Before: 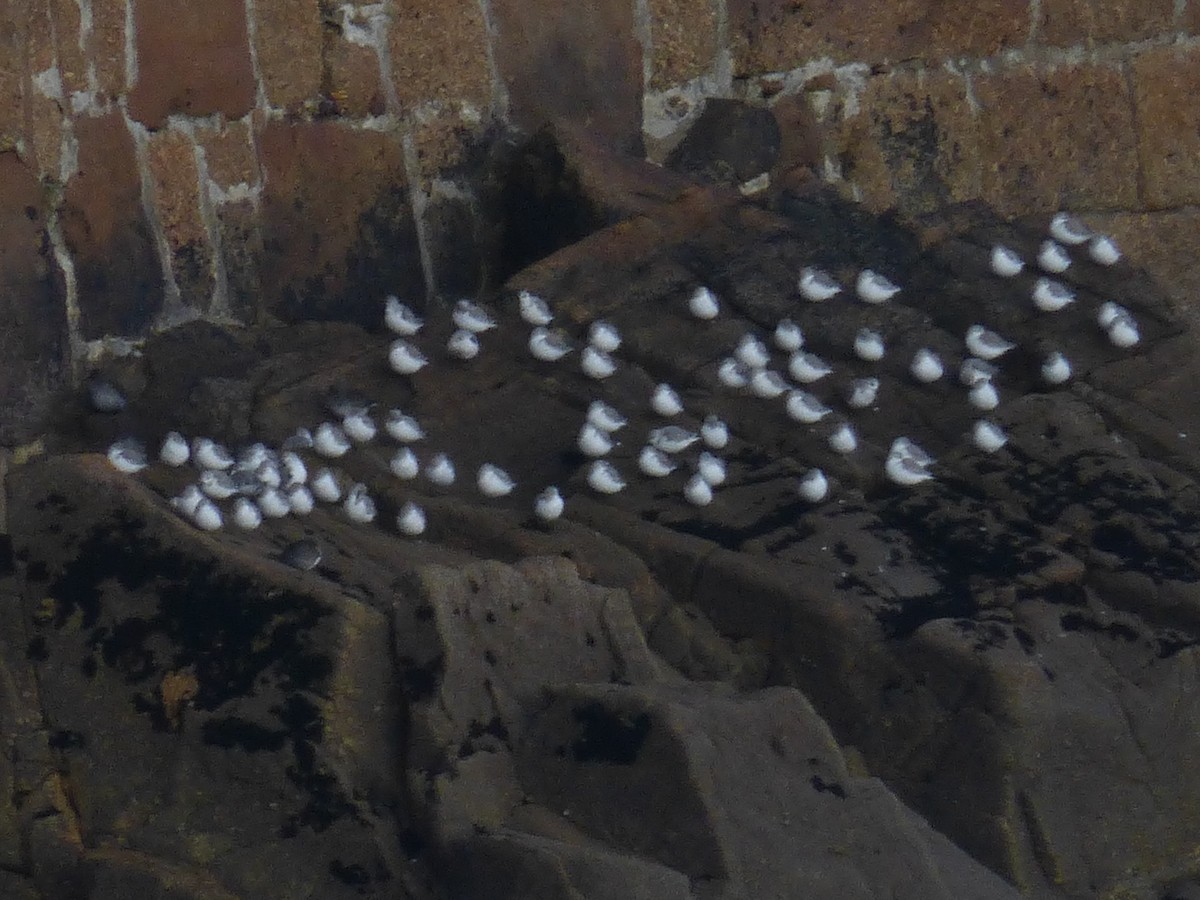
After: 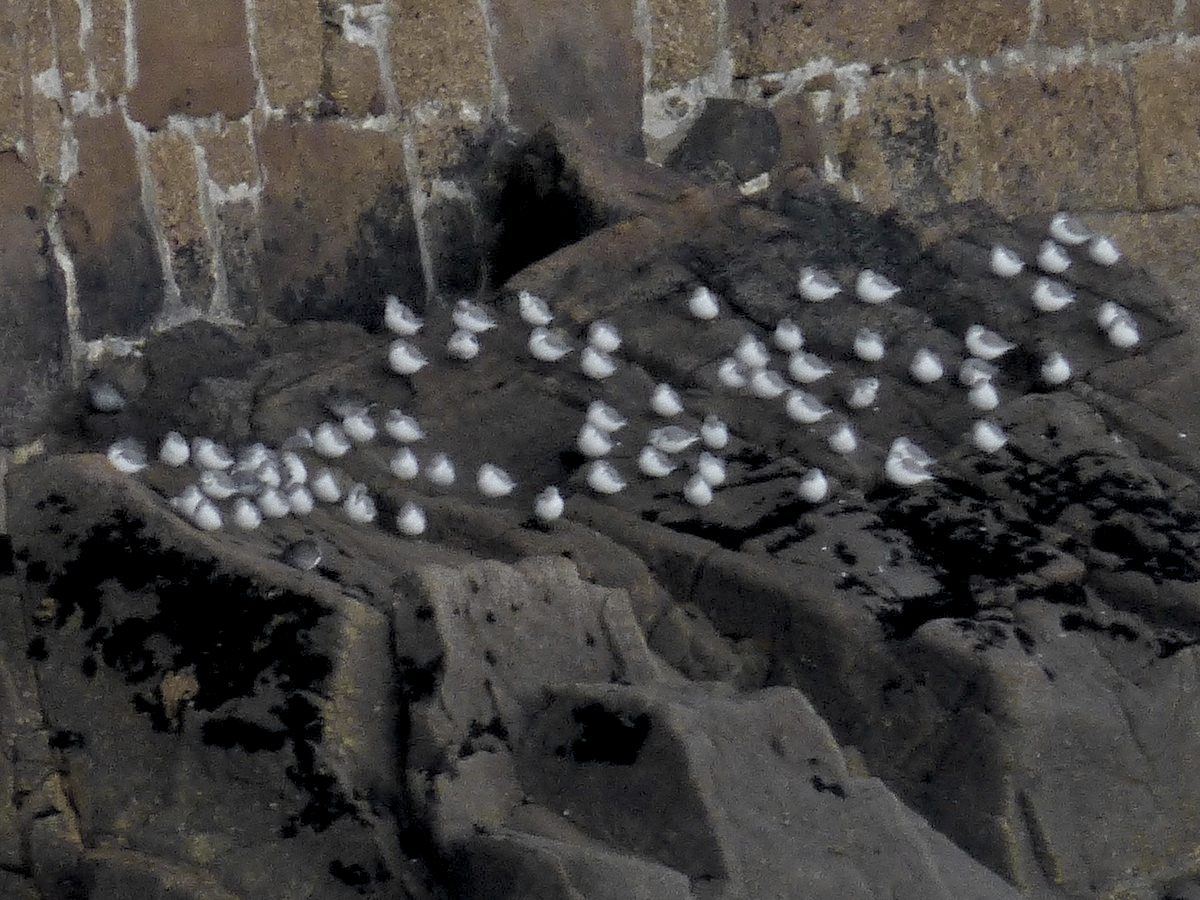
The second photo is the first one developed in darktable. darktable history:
color correction: highlights b* 0.068, saturation 0.215
tone equalizer: -7 EV 0.157 EV, -6 EV 0.575 EV, -5 EV 1.14 EV, -4 EV 1.31 EV, -3 EV 1.12 EV, -2 EV 0.6 EV, -1 EV 0.146 EV
color balance rgb: shadows lift › luminance -20.059%, global offset › luminance -1.448%, linear chroma grading › global chroma 9.938%, perceptual saturation grading › global saturation 64.24%, perceptual saturation grading › highlights 59.553%, perceptual saturation grading › mid-tones 49.62%, perceptual saturation grading › shadows 49.595%
